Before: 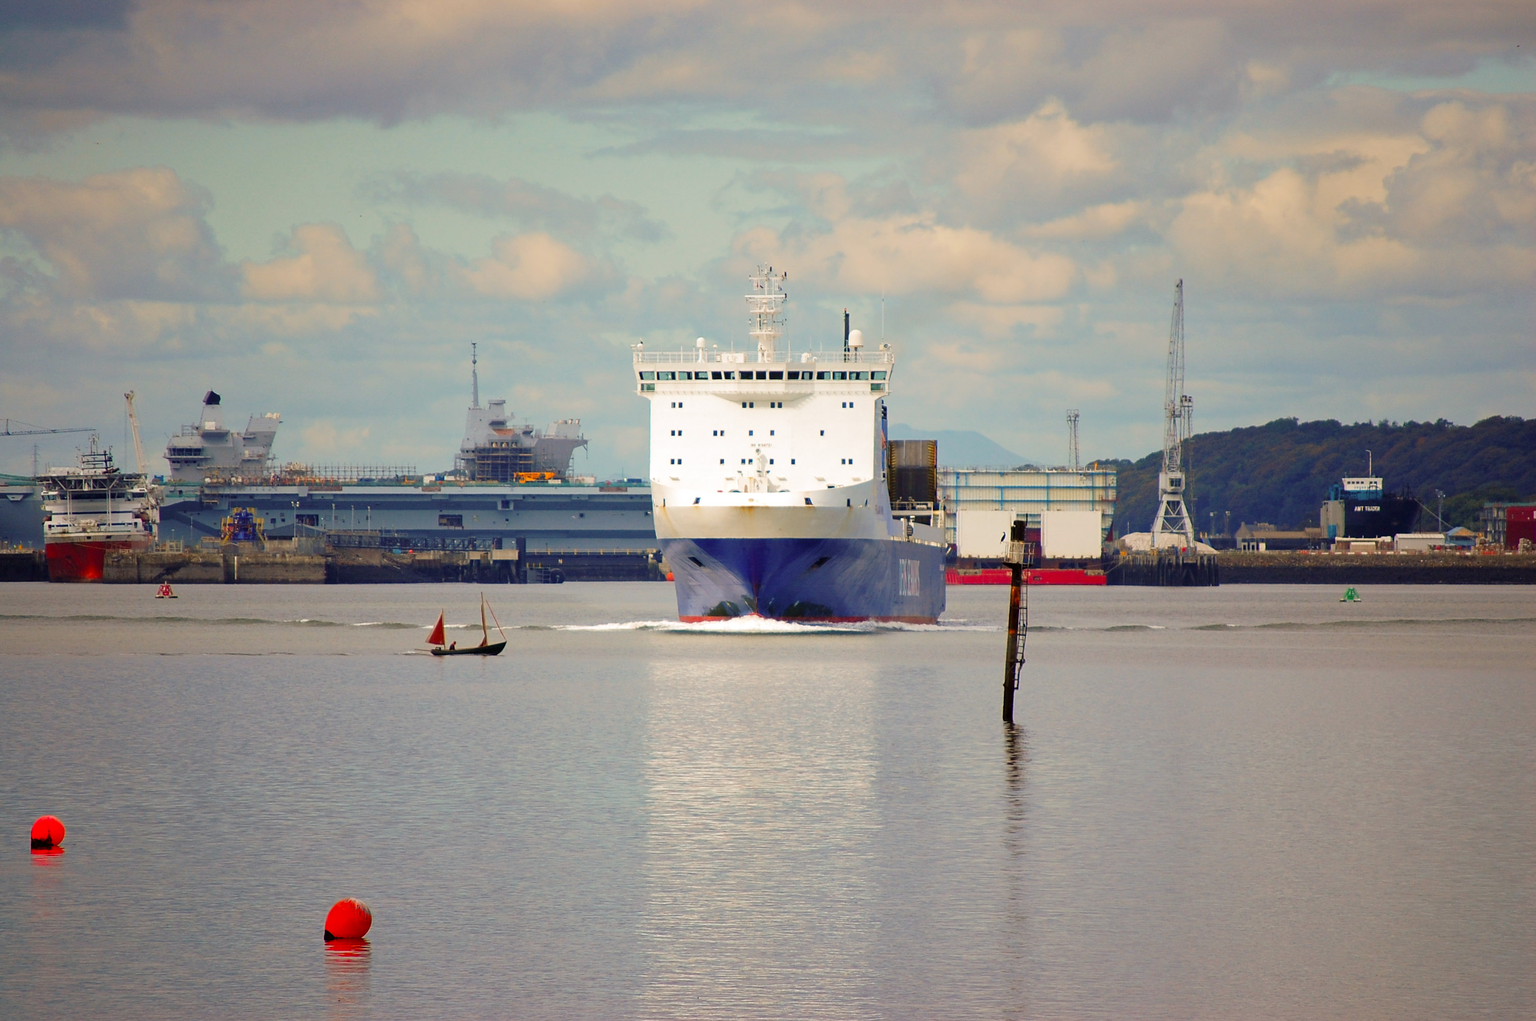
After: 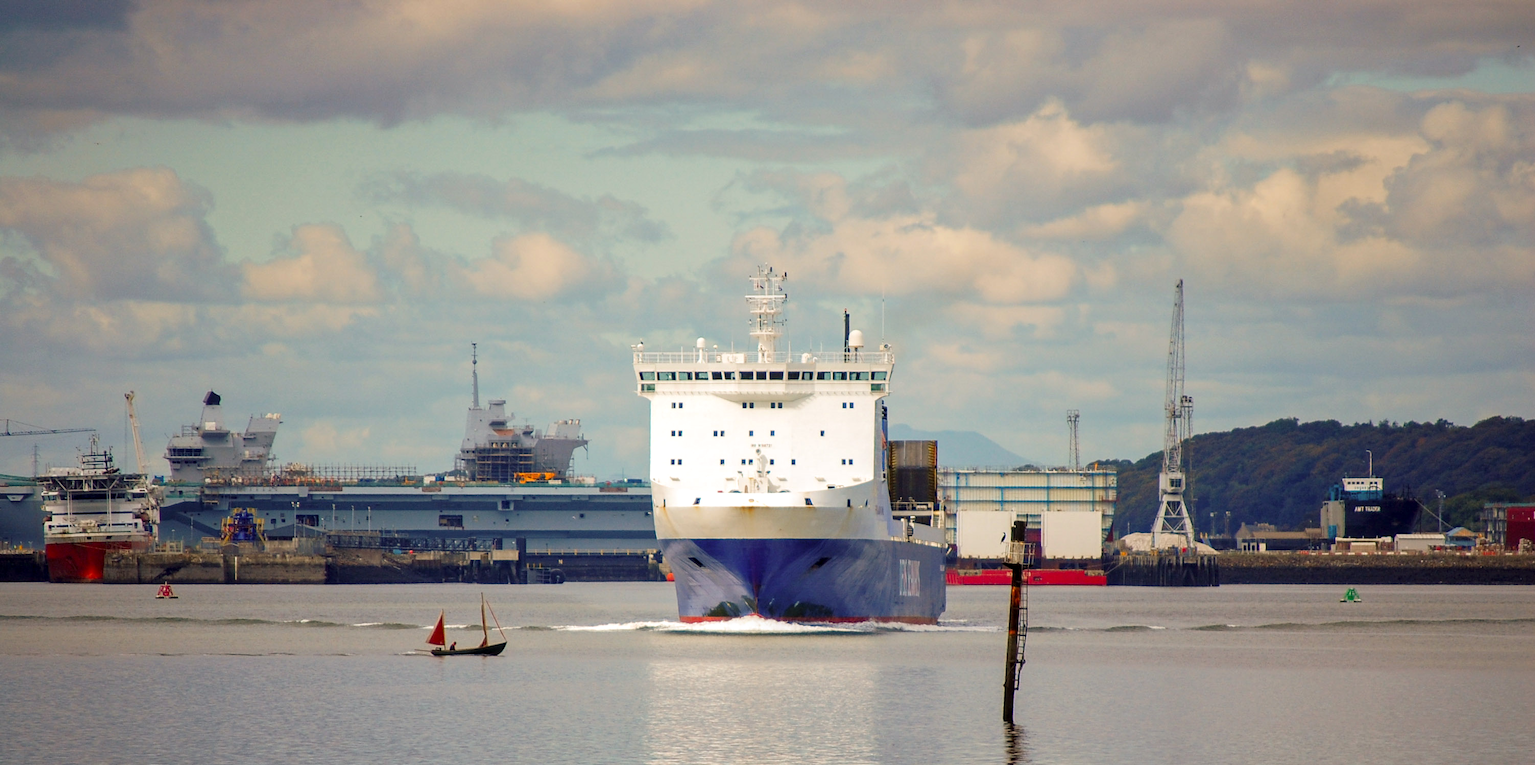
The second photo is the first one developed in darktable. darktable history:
local contrast: on, module defaults
crop: bottom 24.988%
